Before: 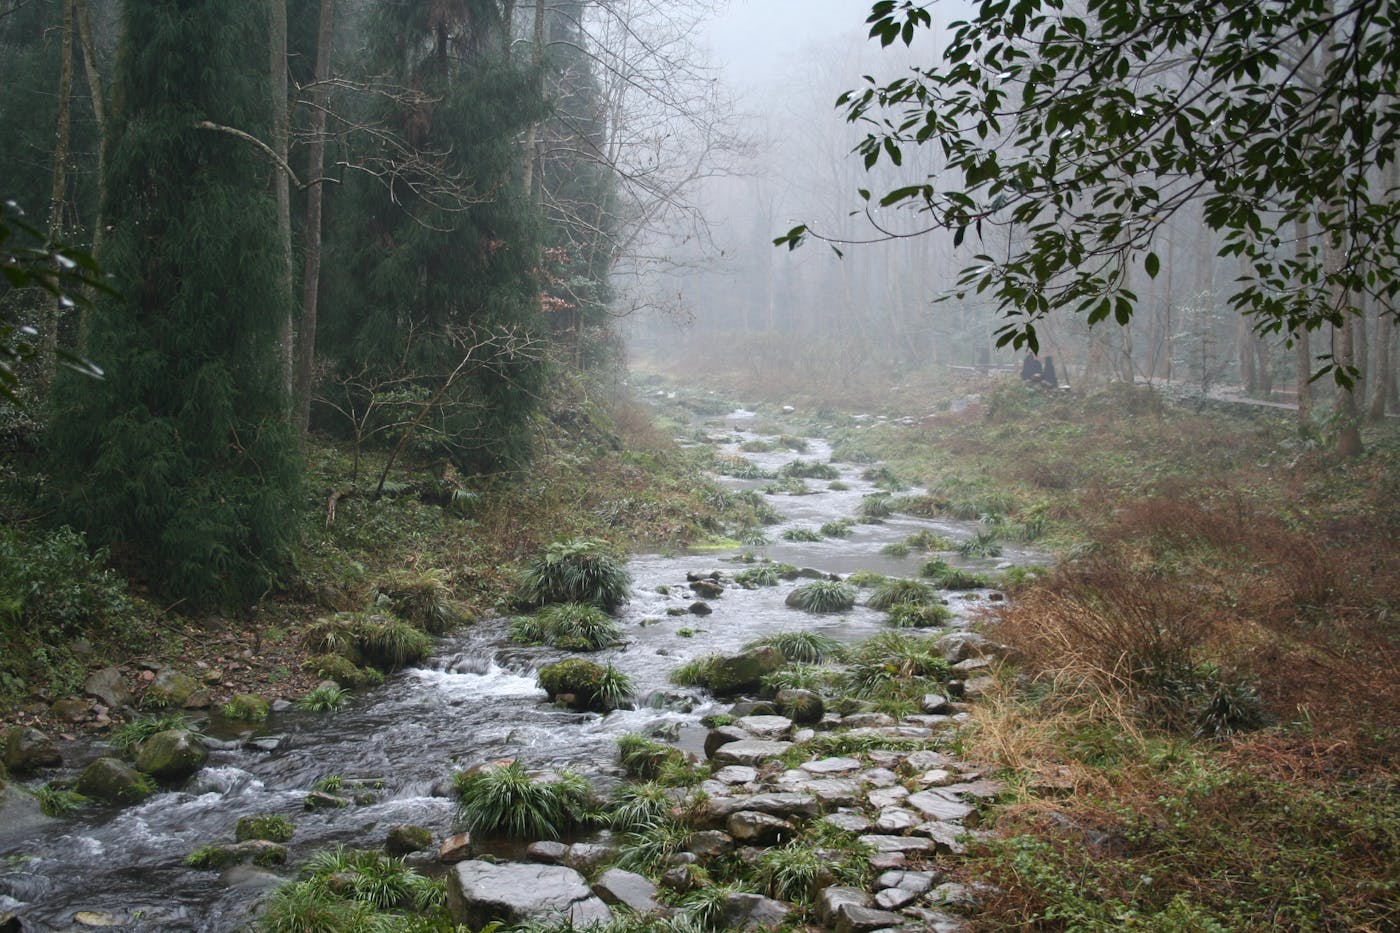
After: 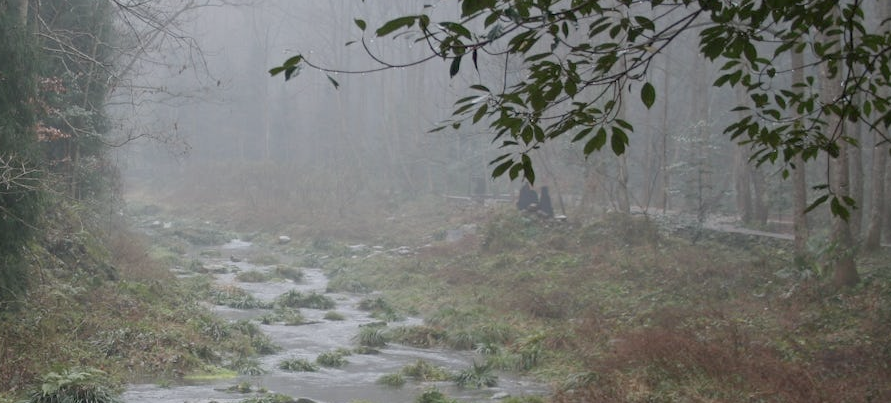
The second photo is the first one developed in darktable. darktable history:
crop: left 36.005%, top 18.293%, right 0.31%, bottom 38.444%
exposure: black level correction 0.001, exposure -0.2 EV, compensate highlight preservation false
color balance rgb: perceptual saturation grading › global saturation -27.94%, hue shift -2.27°, contrast -21.26%
